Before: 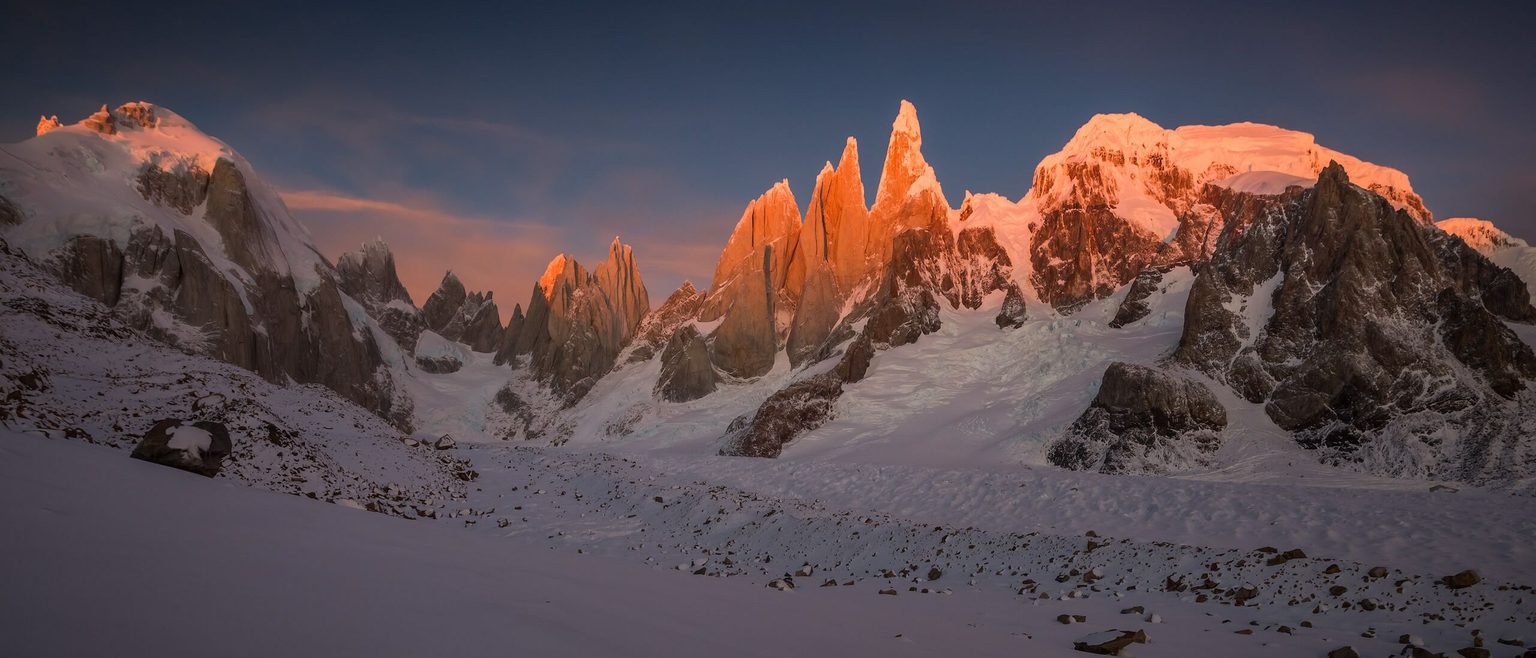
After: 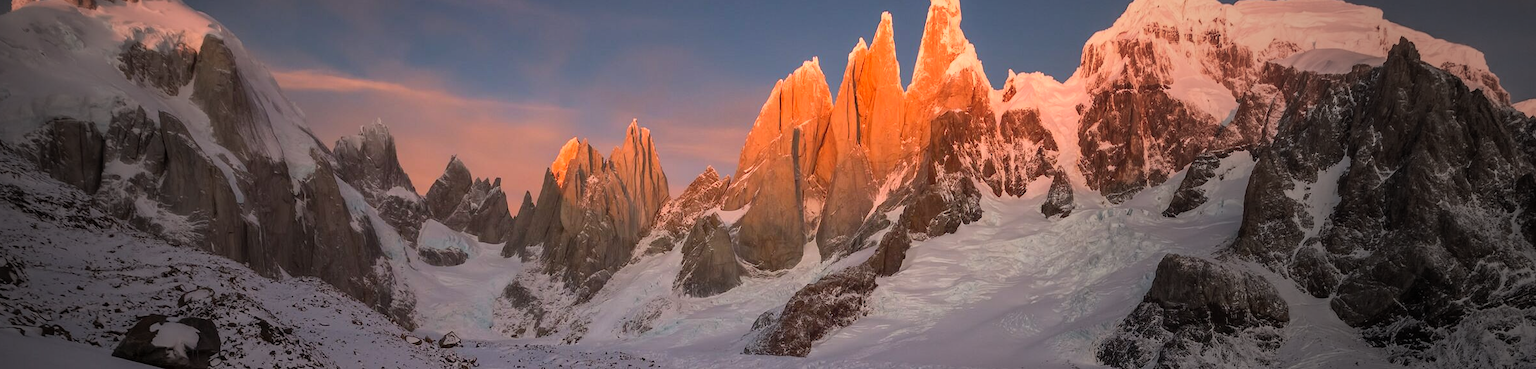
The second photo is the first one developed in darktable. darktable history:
crop: left 1.744%, top 19.225%, right 5.069%, bottom 28.357%
shadows and highlights: radius 264.75, soften with gaussian
vignetting: fall-off start 33.76%, fall-off radius 64.94%, brightness -0.575, center (-0.12, -0.002), width/height ratio 0.959
levels: mode automatic
